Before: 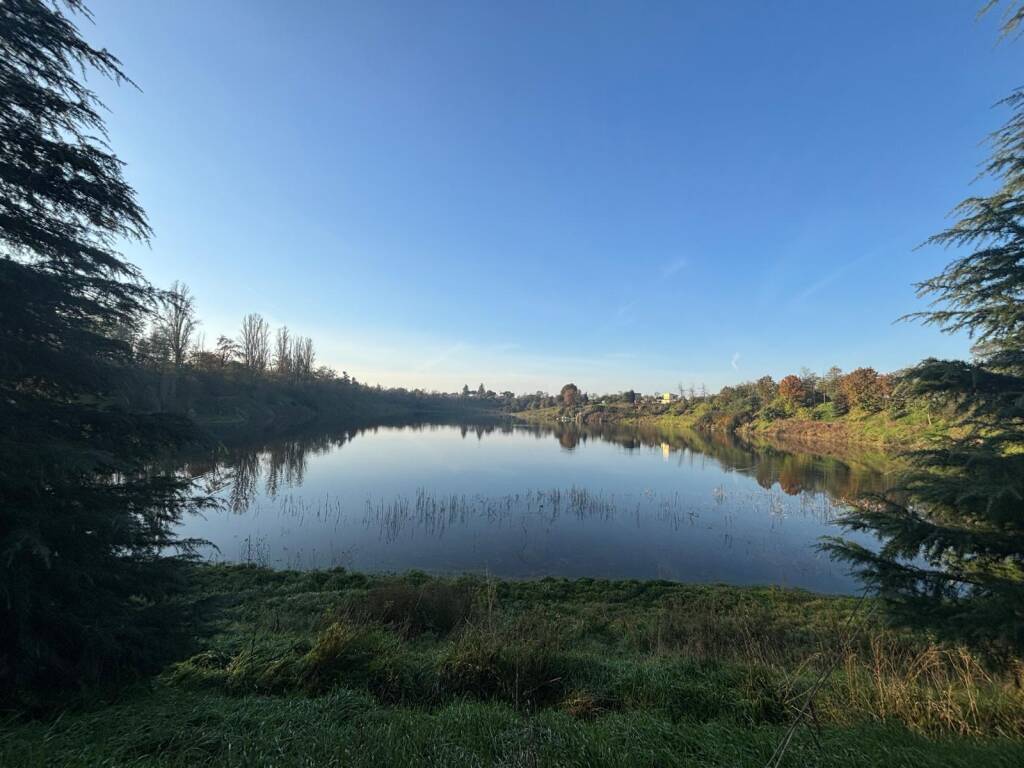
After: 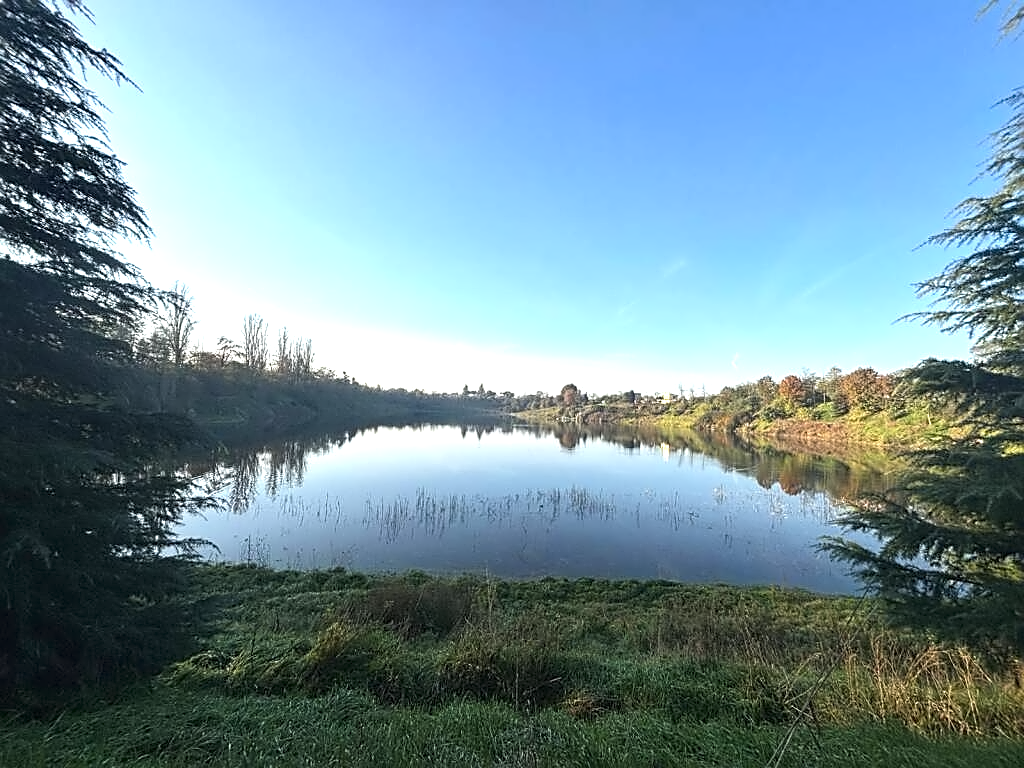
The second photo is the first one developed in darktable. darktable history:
contrast equalizer: y [[0.5 ×4, 0.525, 0.667], [0.5 ×6], [0.5 ×6], [0 ×4, 0.042, 0], [0, 0, 0.004, 0.1, 0.191, 0.131]]
sharpen: on, module defaults
exposure: black level correction -0.001, exposure 0.9 EV, compensate exposure bias true, compensate highlight preservation false
